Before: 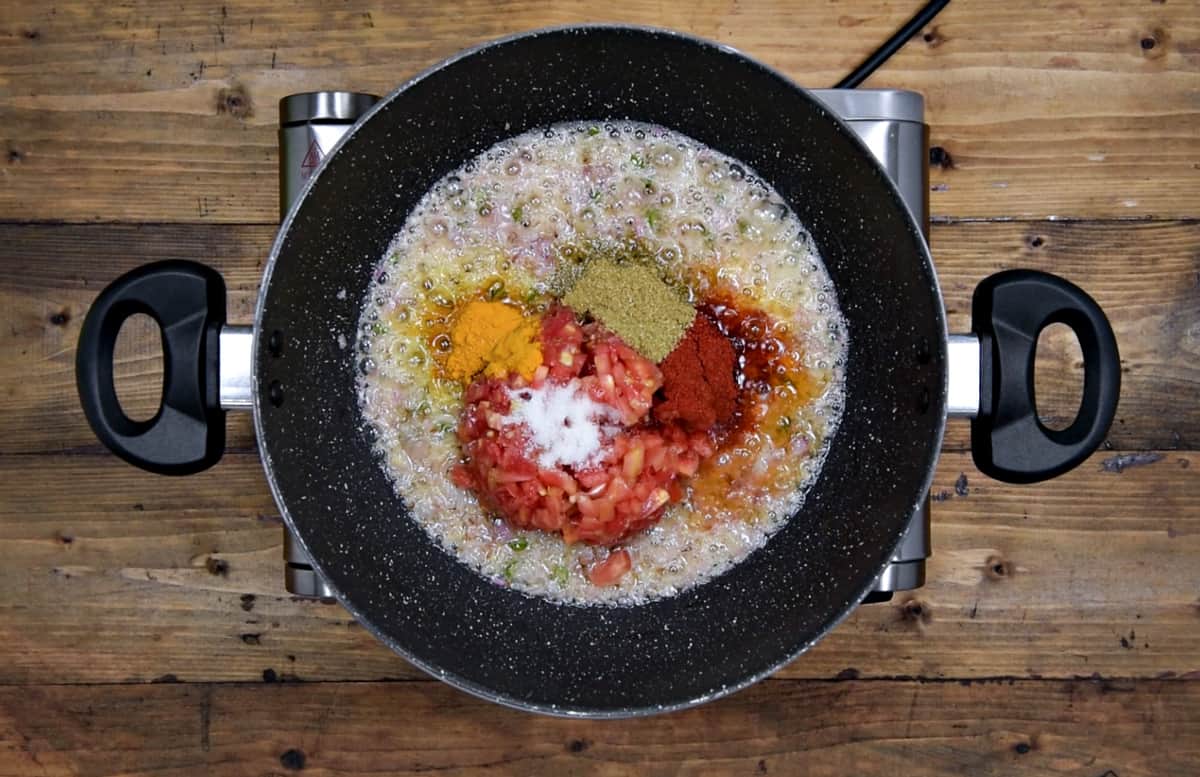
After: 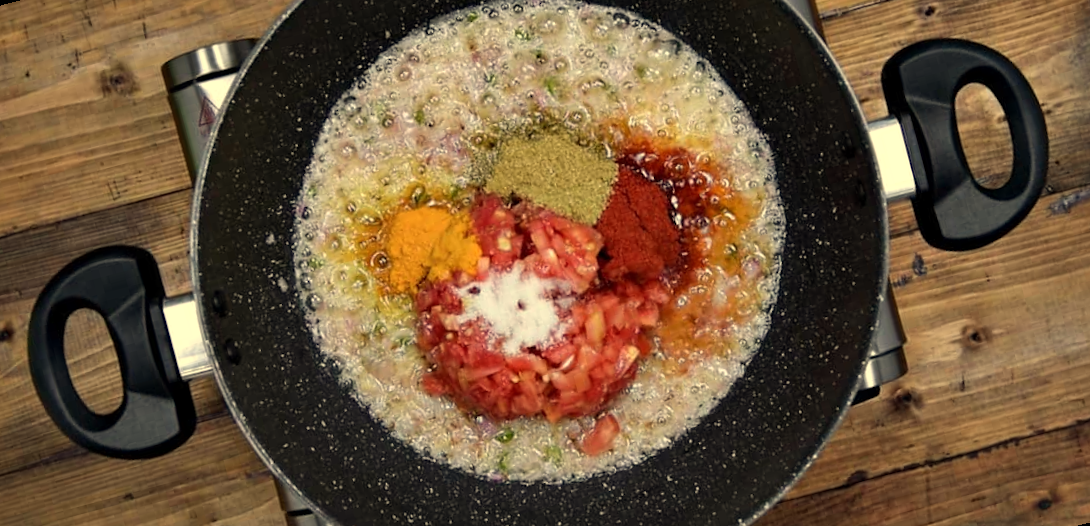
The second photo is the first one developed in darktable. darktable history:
white balance: red 1.08, blue 0.791
rotate and perspective: rotation -14.8°, crop left 0.1, crop right 0.903, crop top 0.25, crop bottom 0.748
